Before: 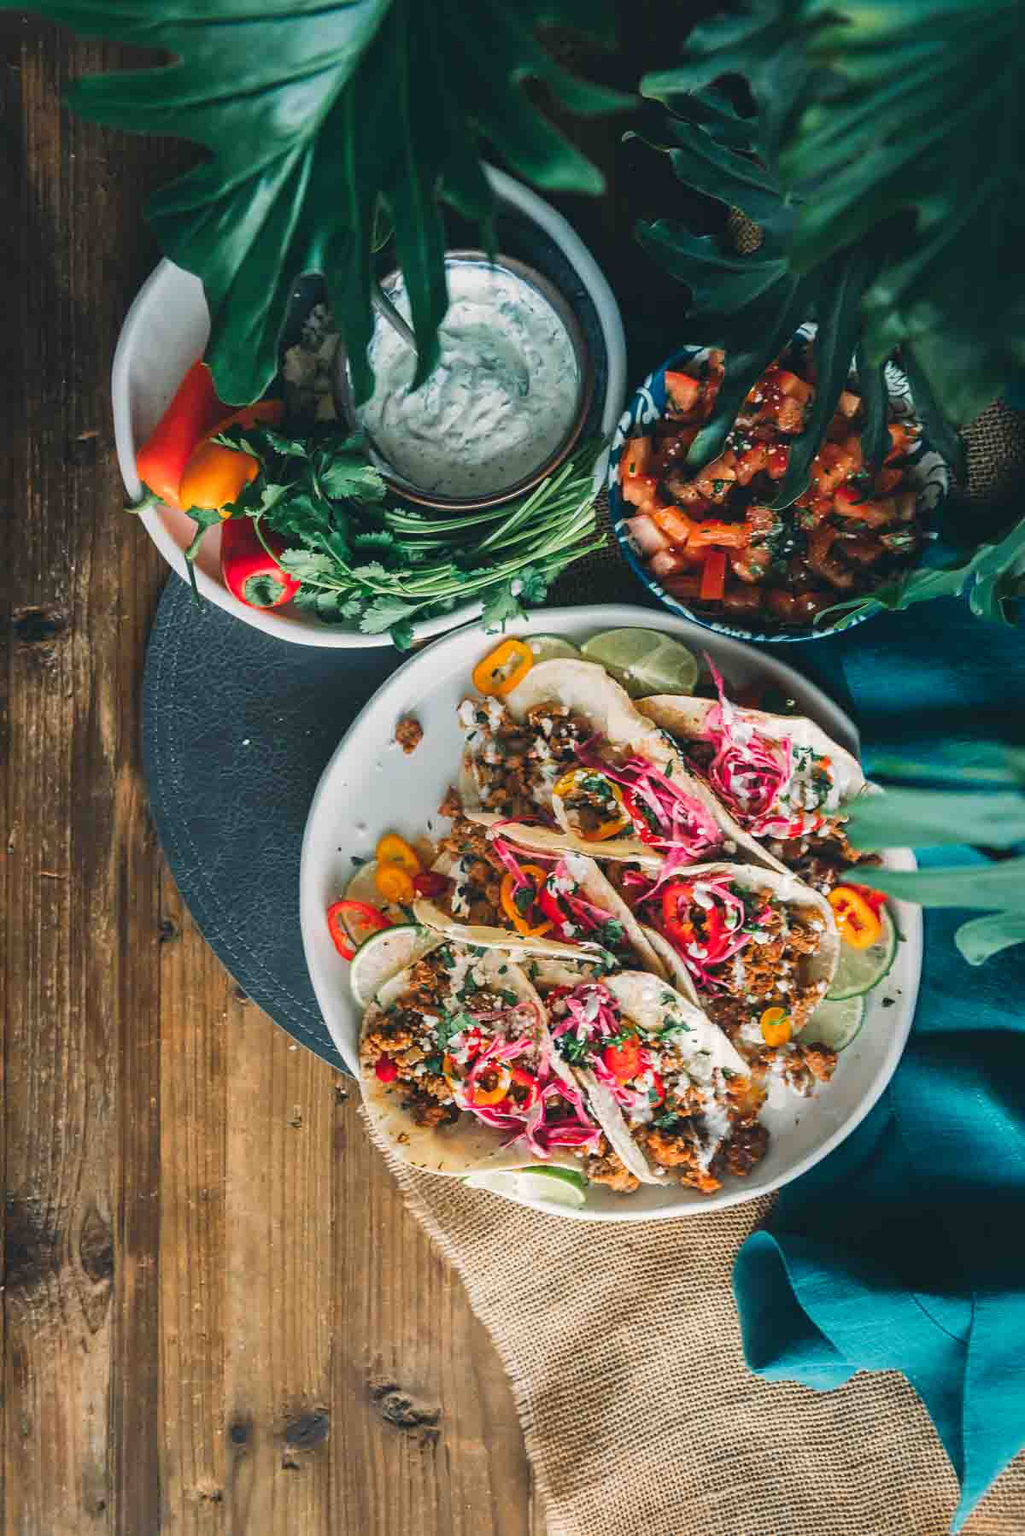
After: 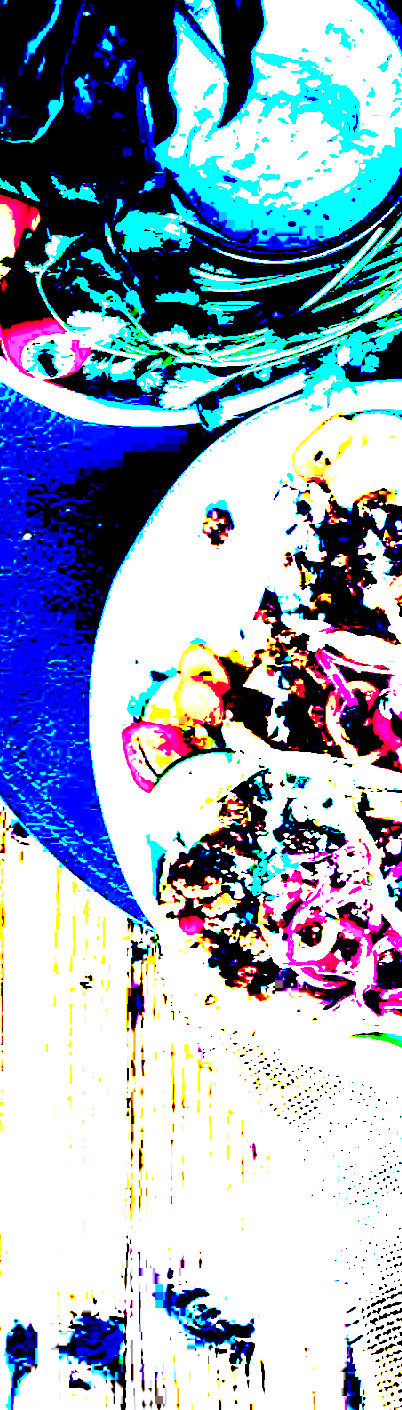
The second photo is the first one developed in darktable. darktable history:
contrast brightness saturation: brightness -0.09
exposure: black level correction 0.1, exposure 3 EV, compensate highlight preservation false
crop and rotate: left 21.77%, top 18.528%, right 44.676%, bottom 2.997%
color balance rgb: linear chroma grading › global chroma 16.62%, perceptual saturation grading › highlights -8.63%, perceptual saturation grading › mid-tones 18.66%, perceptual saturation grading › shadows 28.49%, perceptual brilliance grading › highlights 14.22%, perceptual brilliance grading › shadows -18.96%, global vibrance 27.71%
color zones: curves: ch1 [(0.077, 0.436) (0.25, 0.5) (0.75, 0.5)]
white balance: red 0.766, blue 1.537
